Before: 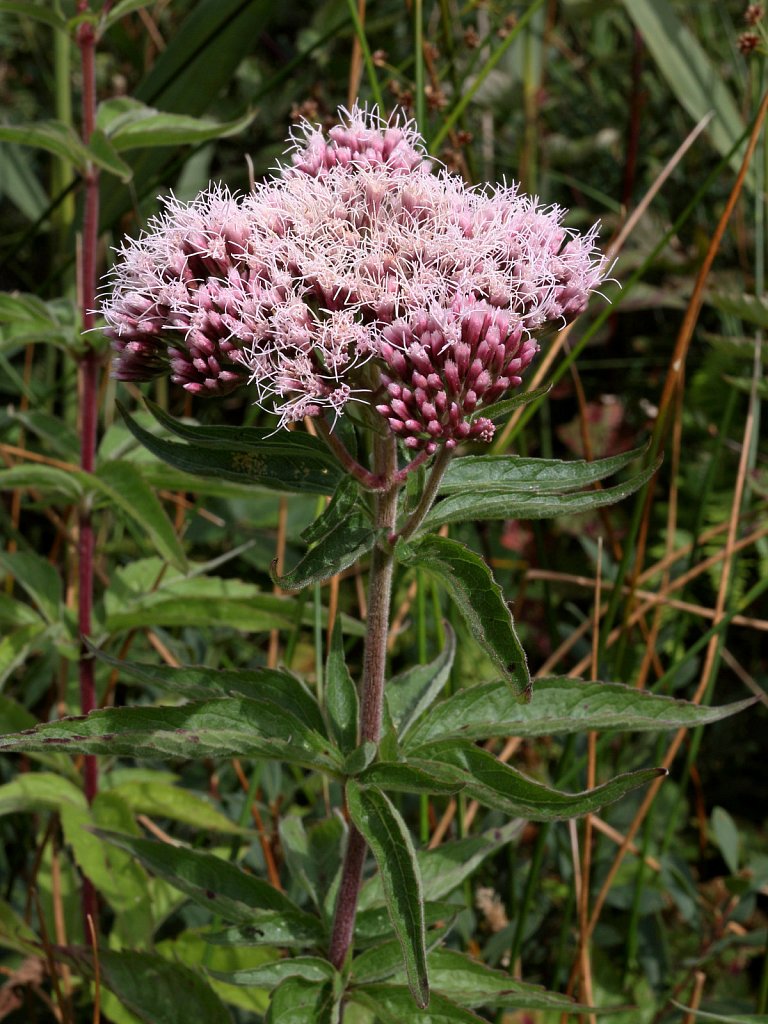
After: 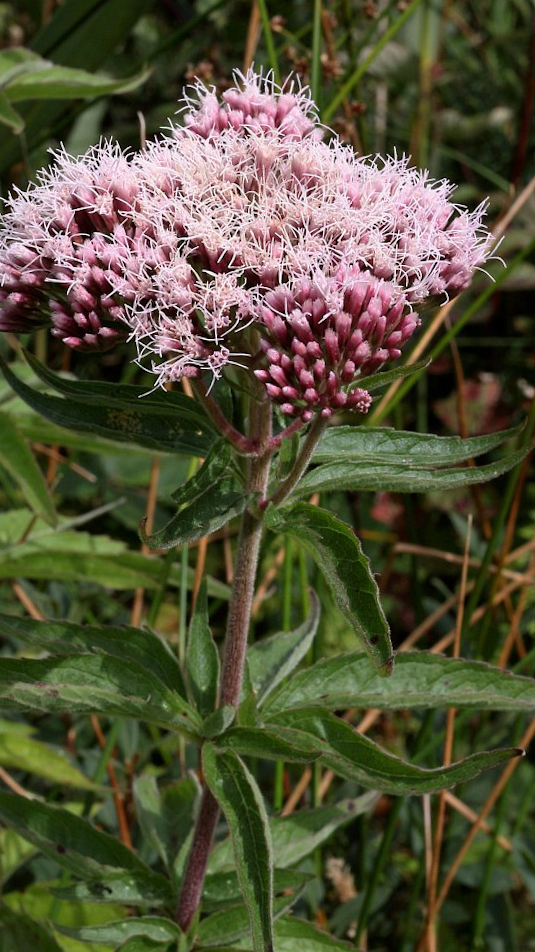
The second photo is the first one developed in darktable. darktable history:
exposure: compensate highlight preservation false
white balance: emerald 1
crop and rotate: angle -3.27°, left 14.277%, top 0.028%, right 10.766%, bottom 0.028%
